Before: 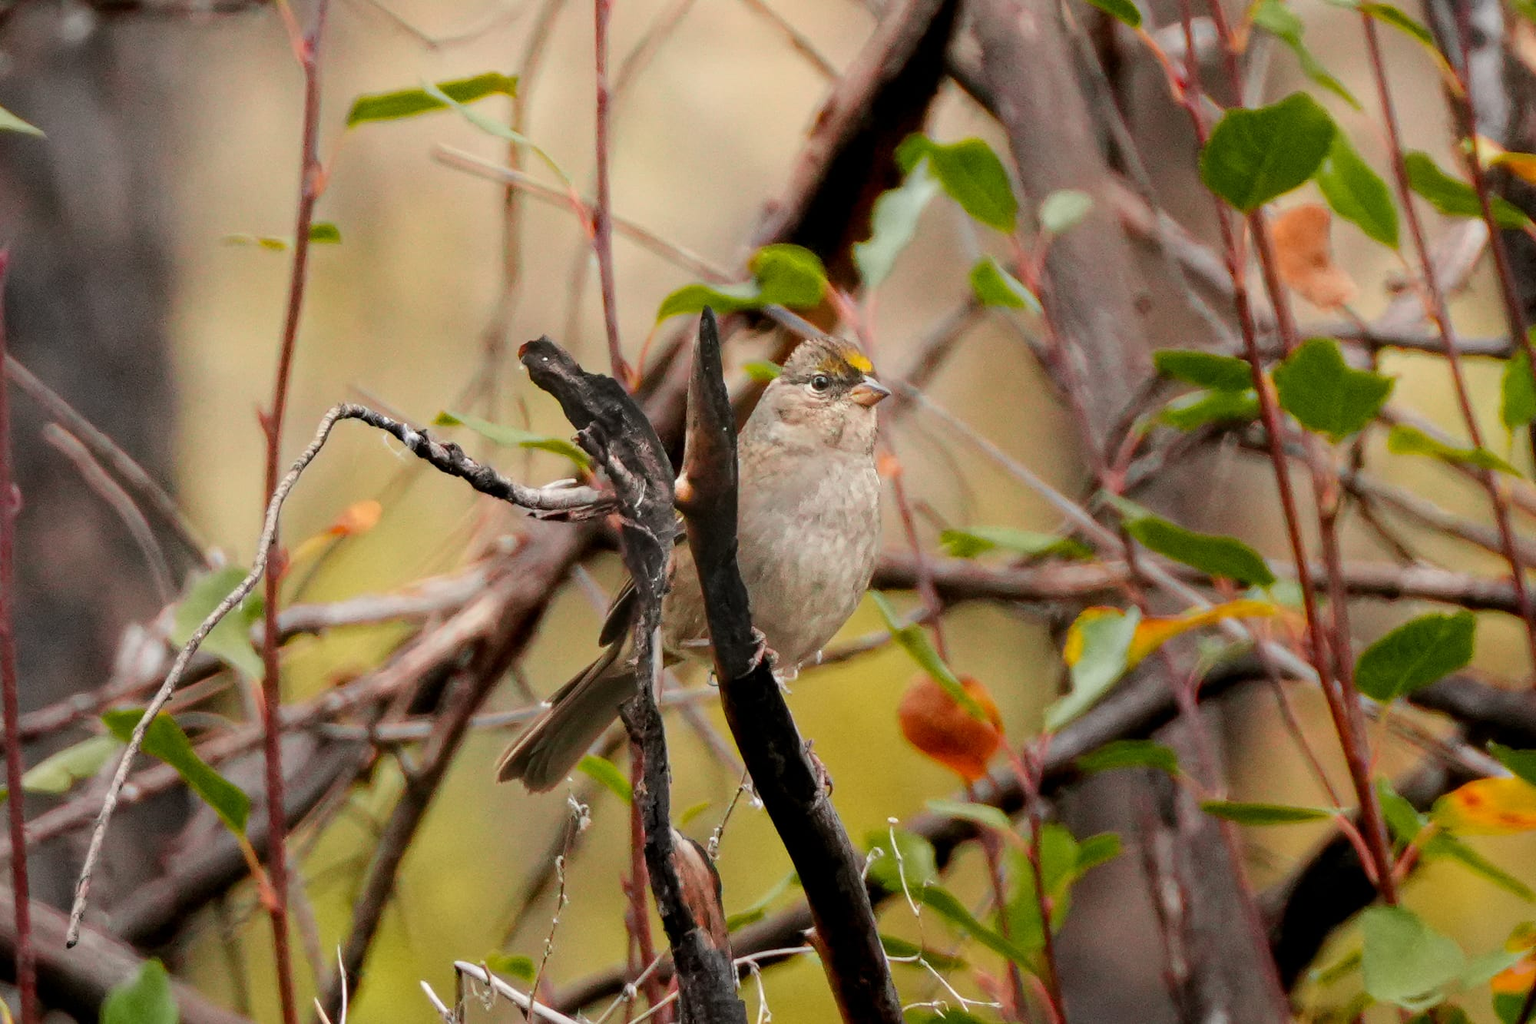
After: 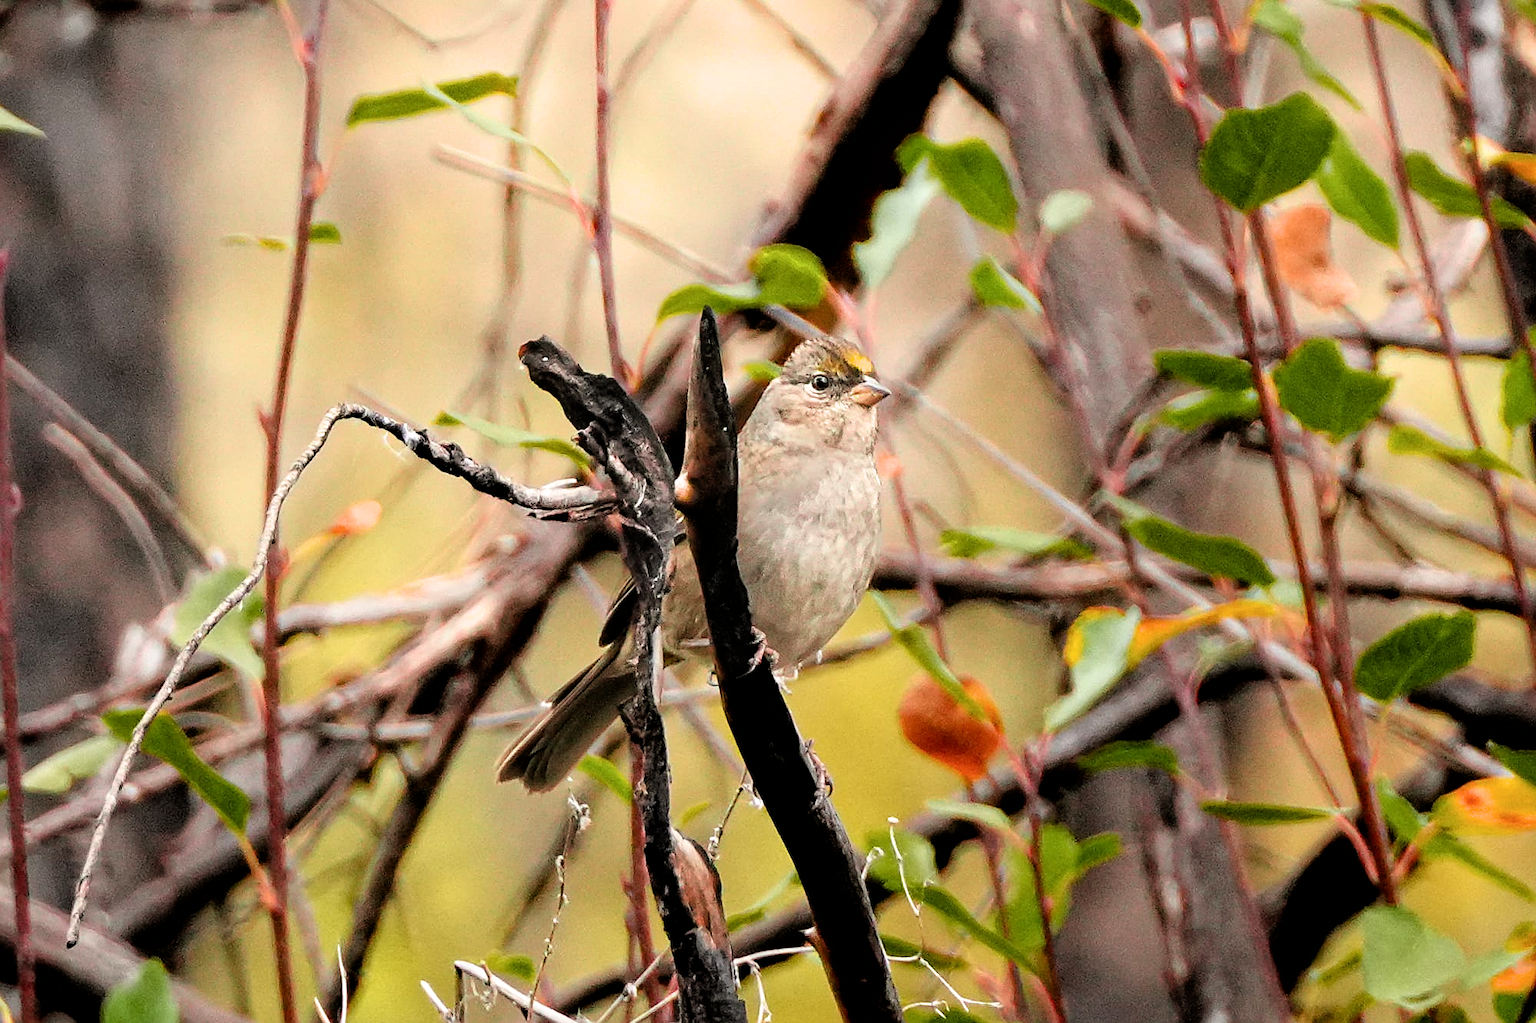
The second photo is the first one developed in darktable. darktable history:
filmic rgb: black relative exposure -4.91 EV, white relative exposure 2.84 EV, threshold 5.95 EV, hardness 3.69, color science v6 (2022), enable highlight reconstruction true
exposure: black level correction 0.001, exposure 0.5 EV, compensate highlight preservation false
sharpen: on, module defaults
